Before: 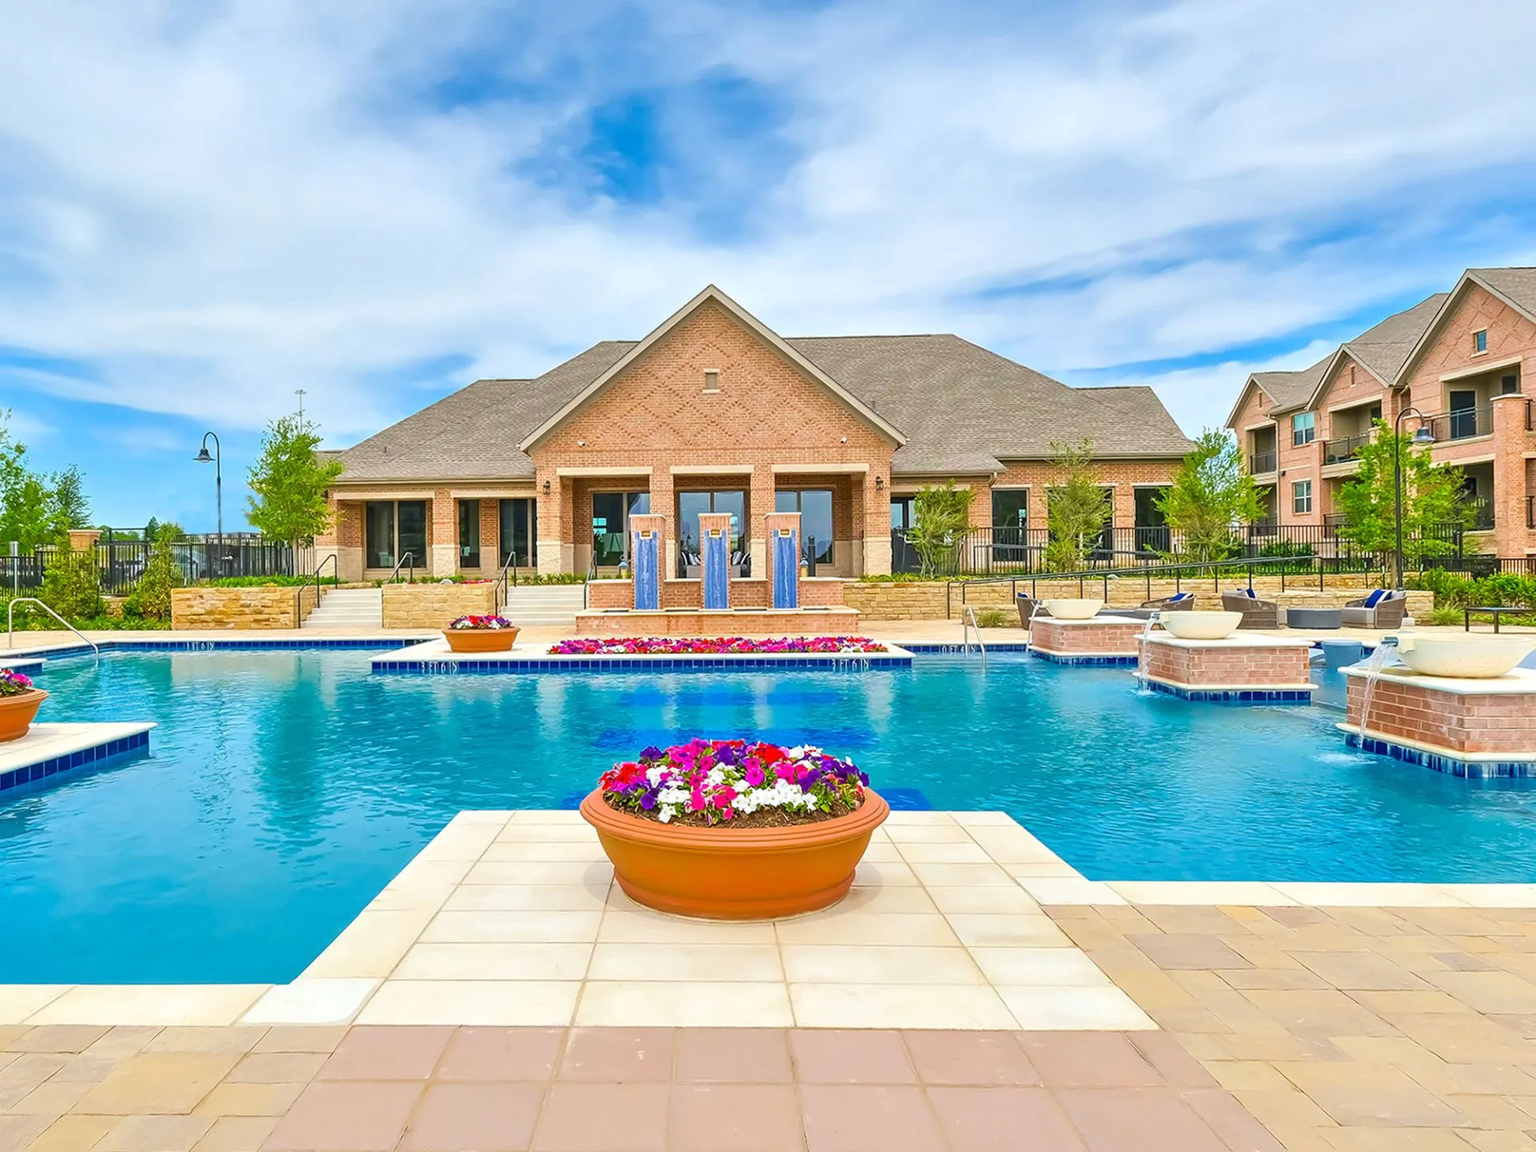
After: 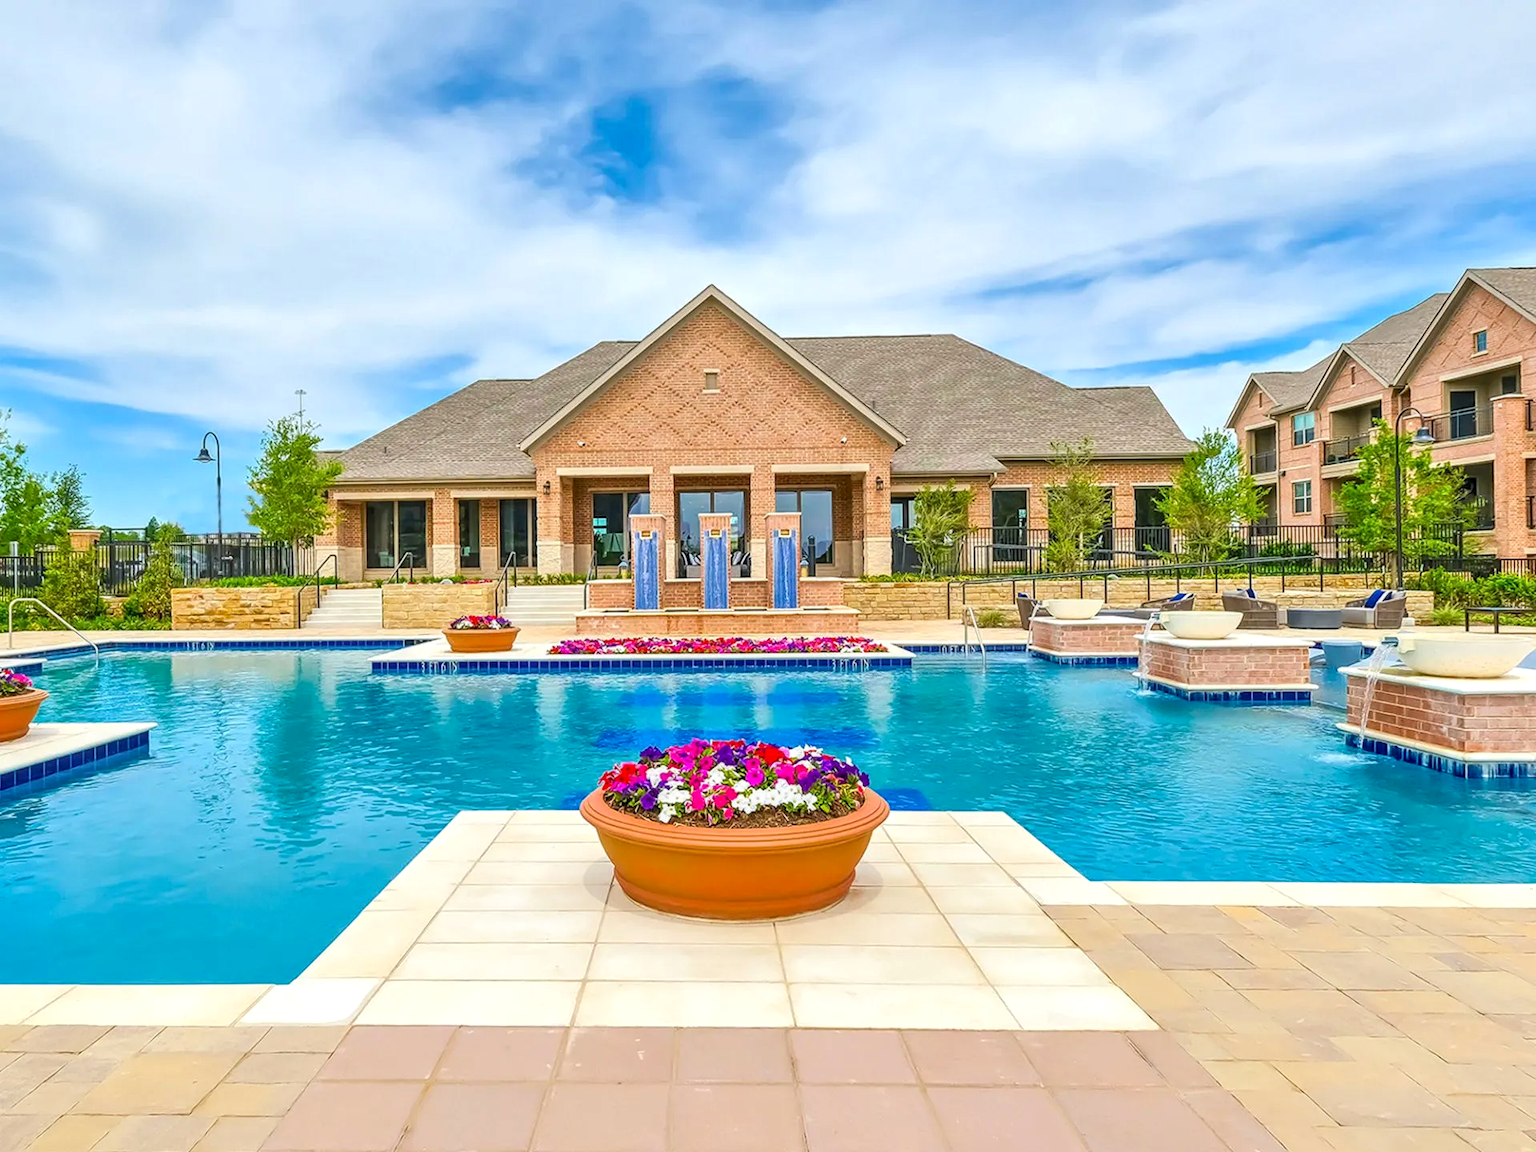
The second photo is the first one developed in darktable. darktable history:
base curve: curves: ch0 [(0, 0) (0.472, 0.508) (1, 1)]
local contrast: on, module defaults
